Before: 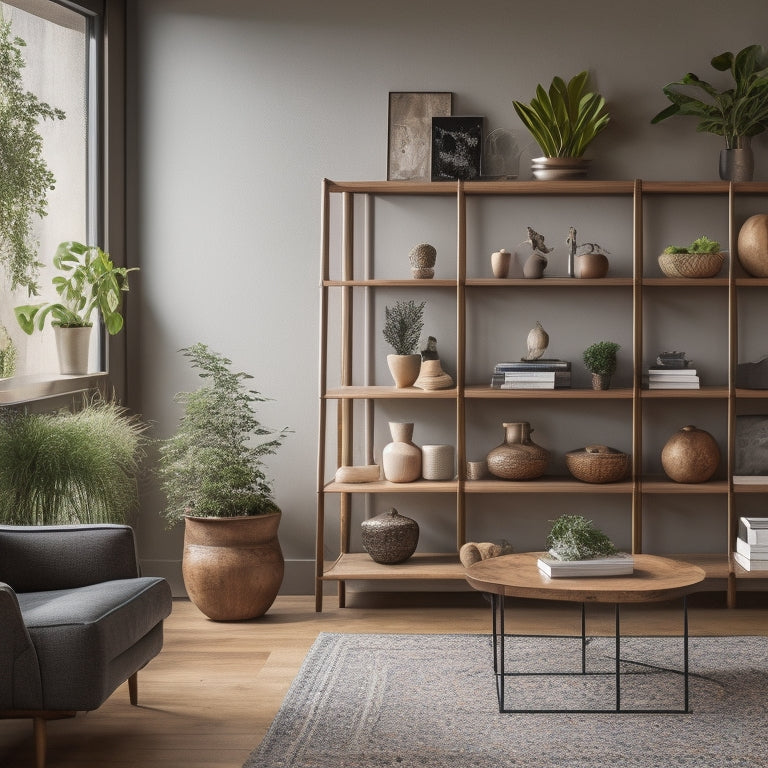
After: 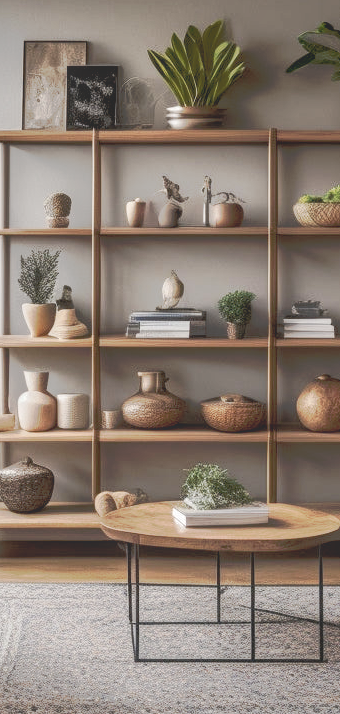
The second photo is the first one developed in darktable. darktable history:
crop: left 47.628%, top 6.643%, right 7.874%
exposure: compensate exposure bias true, compensate highlight preservation false
local contrast: highlights 99%, shadows 86%, detail 160%, midtone range 0.2
contrast brightness saturation: contrast -0.11
shadows and highlights: highlights color adjustment 0%, soften with gaussian
tone curve: curves: ch0 [(0, 0) (0.003, 0.055) (0.011, 0.111) (0.025, 0.126) (0.044, 0.169) (0.069, 0.215) (0.1, 0.199) (0.136, 0.207) (0.177, 0.259) (0.224, 0.327) (0.277, 0.361) (0.335, 0.431) (0.399, 0.501) (0.468, 0.589) (0.543, 0.683) (0.623, 0.73) (0.709, 0.796) (0.801, 0.863) (0.898, 0.921) (1, 1)], preserve colors none
